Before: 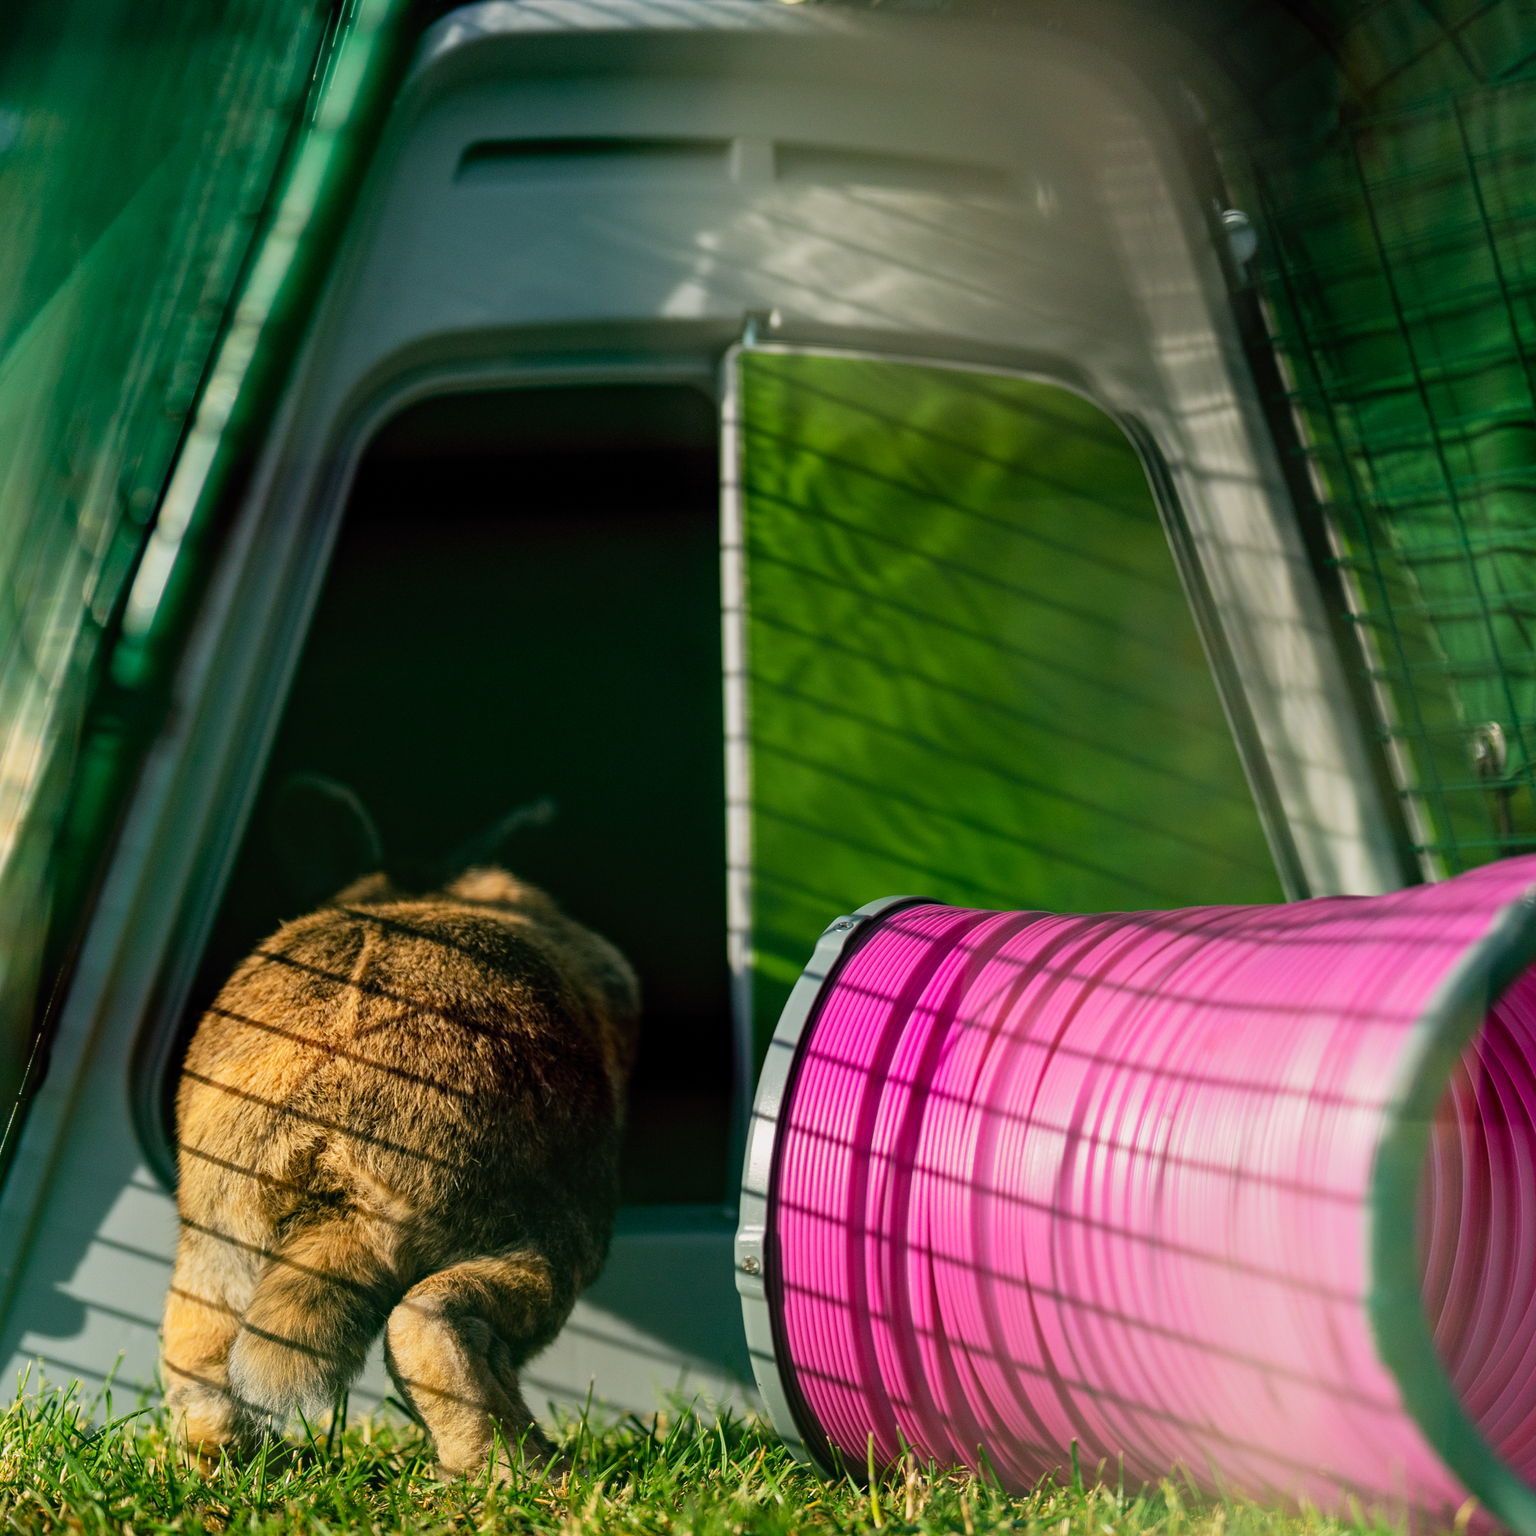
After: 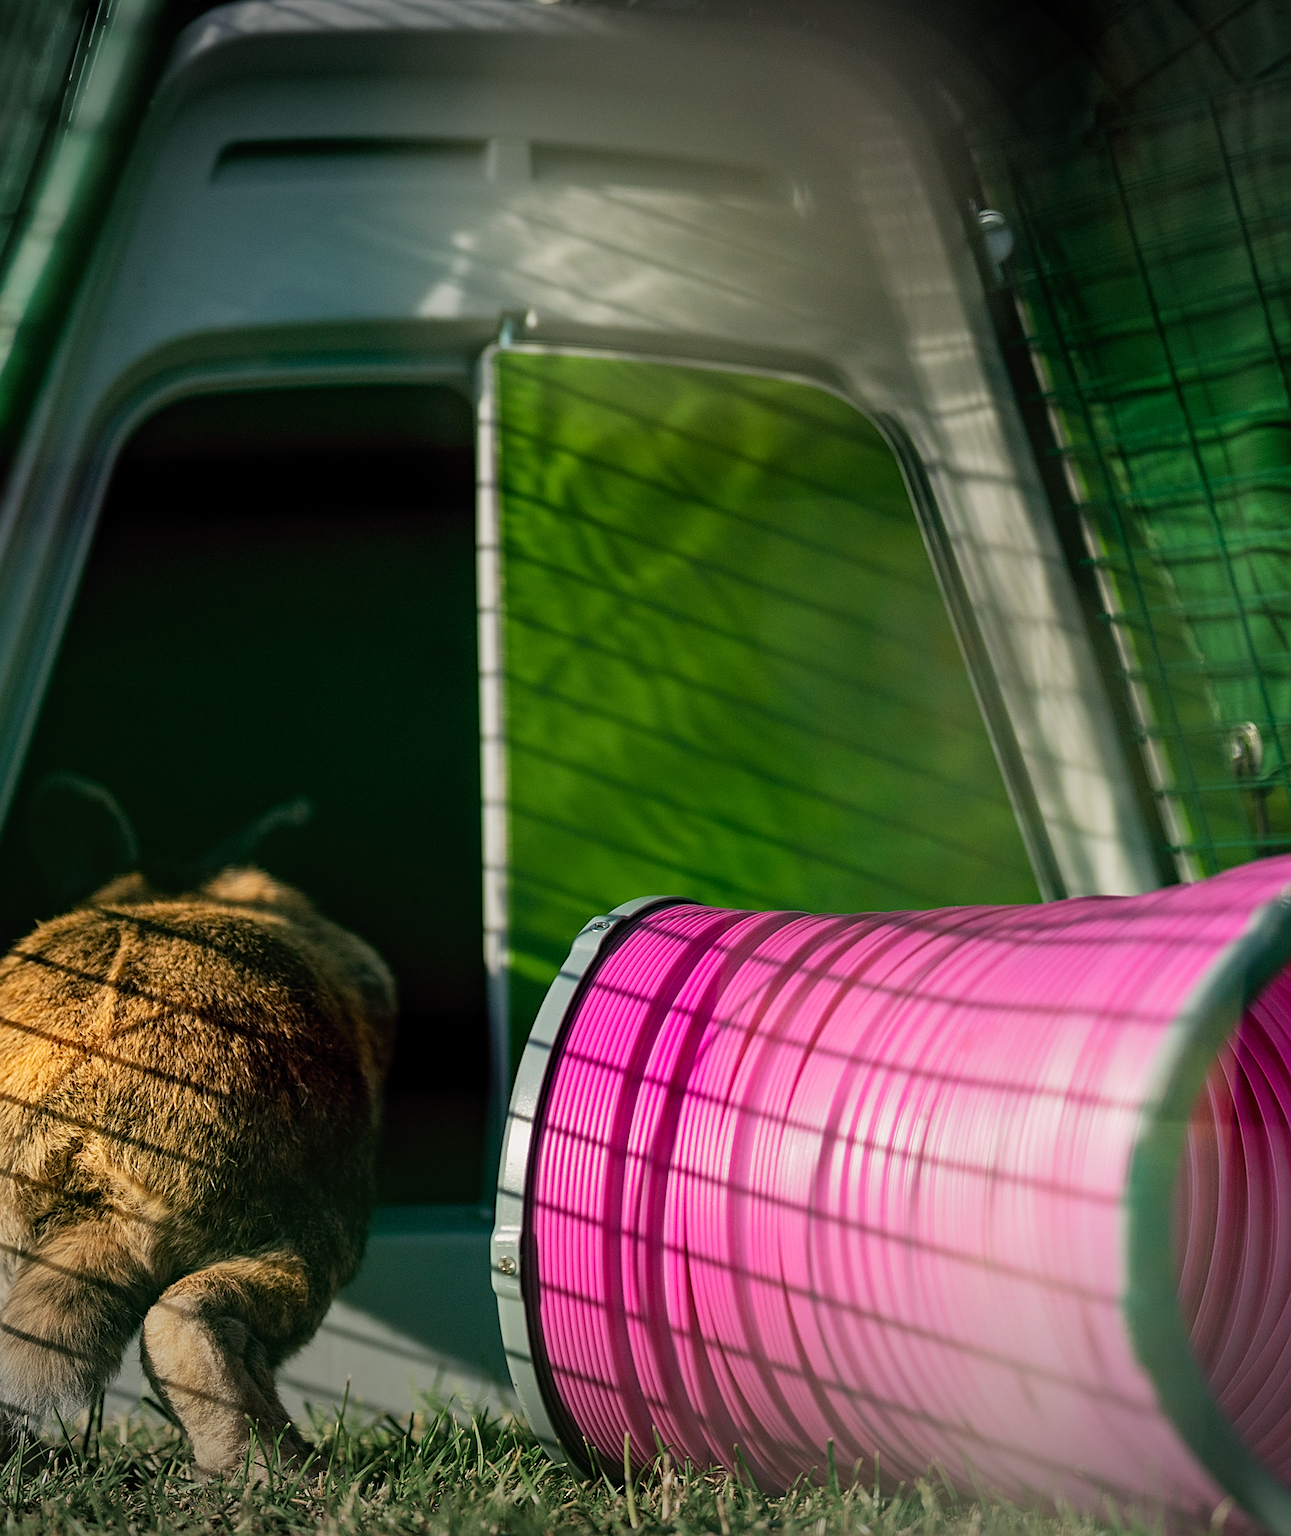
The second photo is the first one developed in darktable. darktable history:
vignetting: fall-off start 100.73%, width/height ratio 1.324
crop: left 15.925%
exposure: compensate highlight preservation false
sharpen: on, module defaults
